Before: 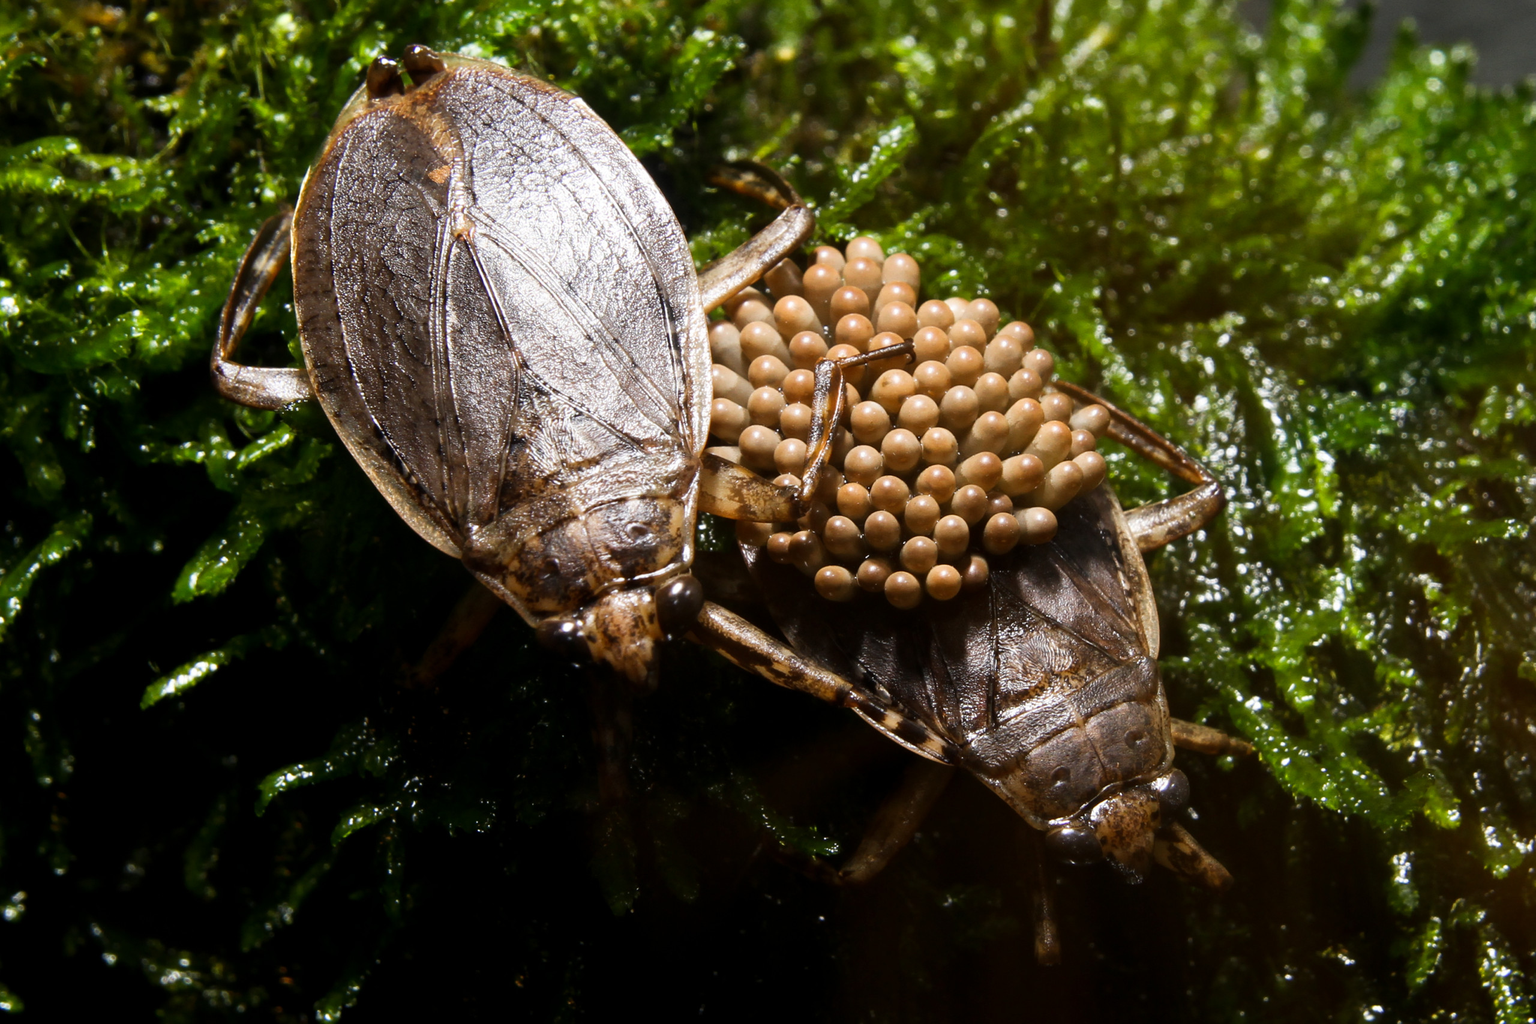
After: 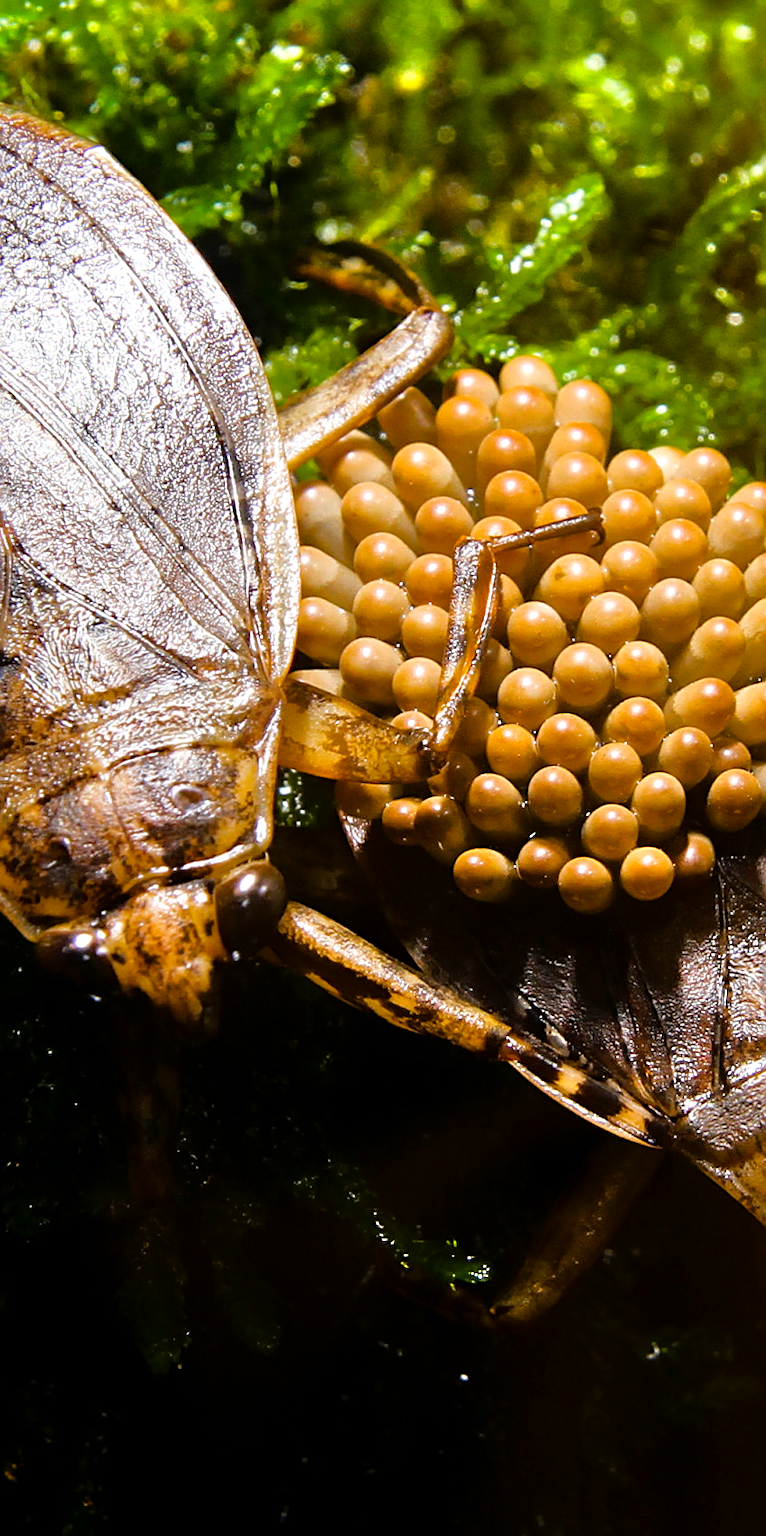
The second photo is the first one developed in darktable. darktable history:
white balance: emerald 1
haze removal: compatibility mode true, adaptive false
crop: left 33.36%, right 33.36%
tone equalizer: -7 EV 0.15 EV, -6 EV 0.6 EV, -5 EV 1.15 EV, -4 EV 1.33 EV, -3 EV 1.15 EV, -2 EV 0.6 EV, -1 EV 0.15 EV, mask exposure compensation -0.5 EV
color balance rgb: perceptual saturation grading › global saturation 30%, global vibrance 20%
sharpen: on, module defaults
contrast equalizer: y [[0.5, 0.5, 0.478, 0.5, 0.5, 0.5], [0.5 ×6], [0.5 ×6], [0 ×6], [0 ×6]]
